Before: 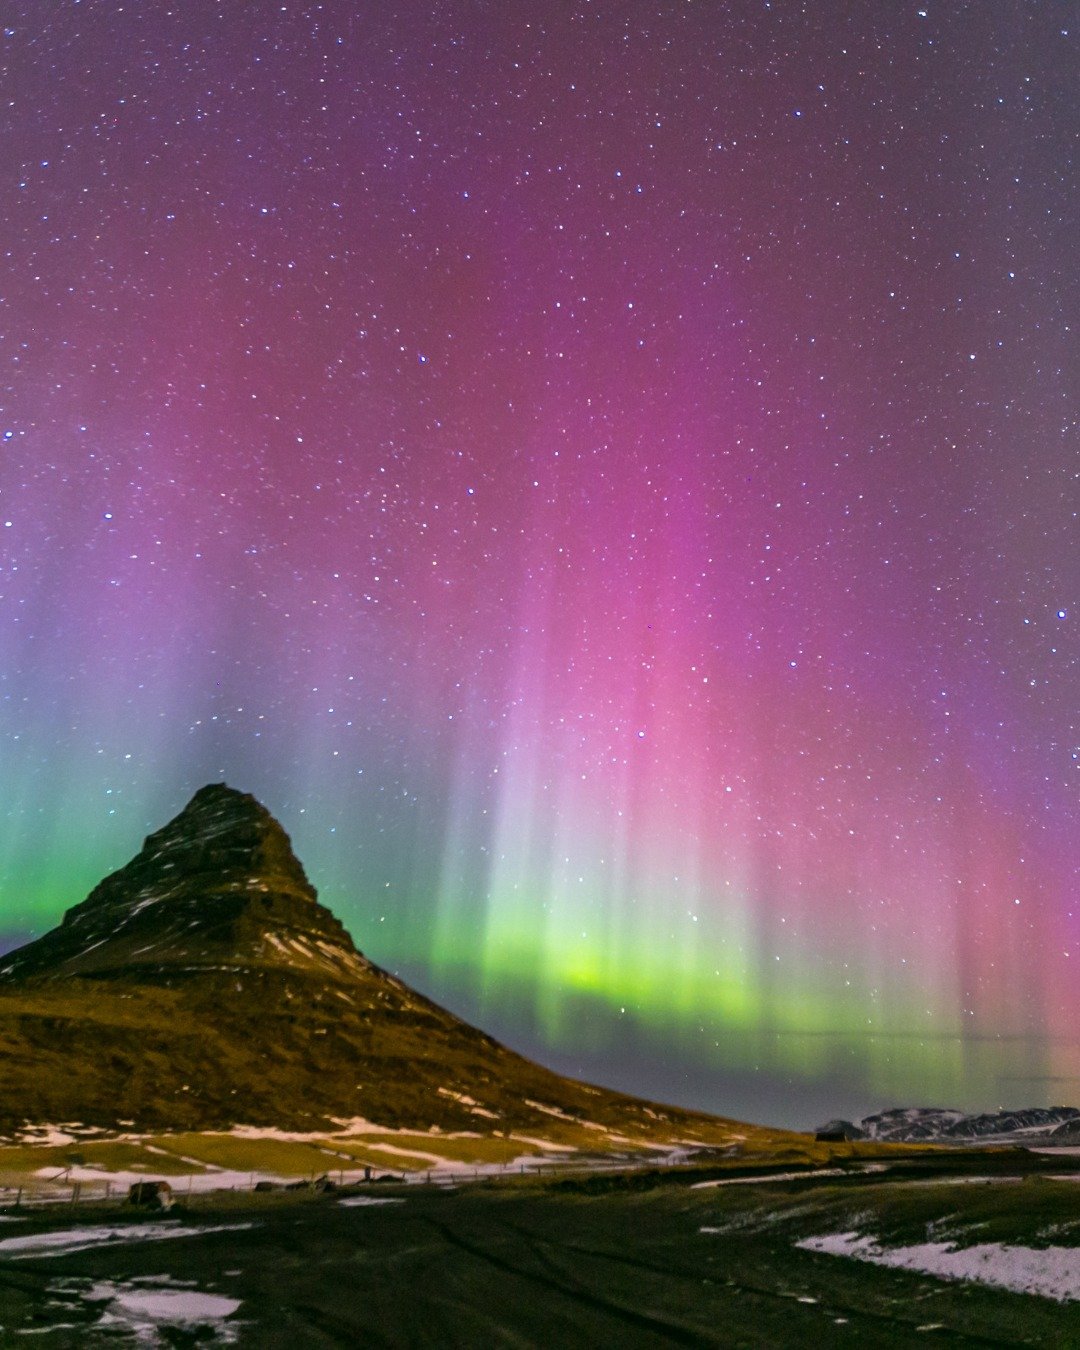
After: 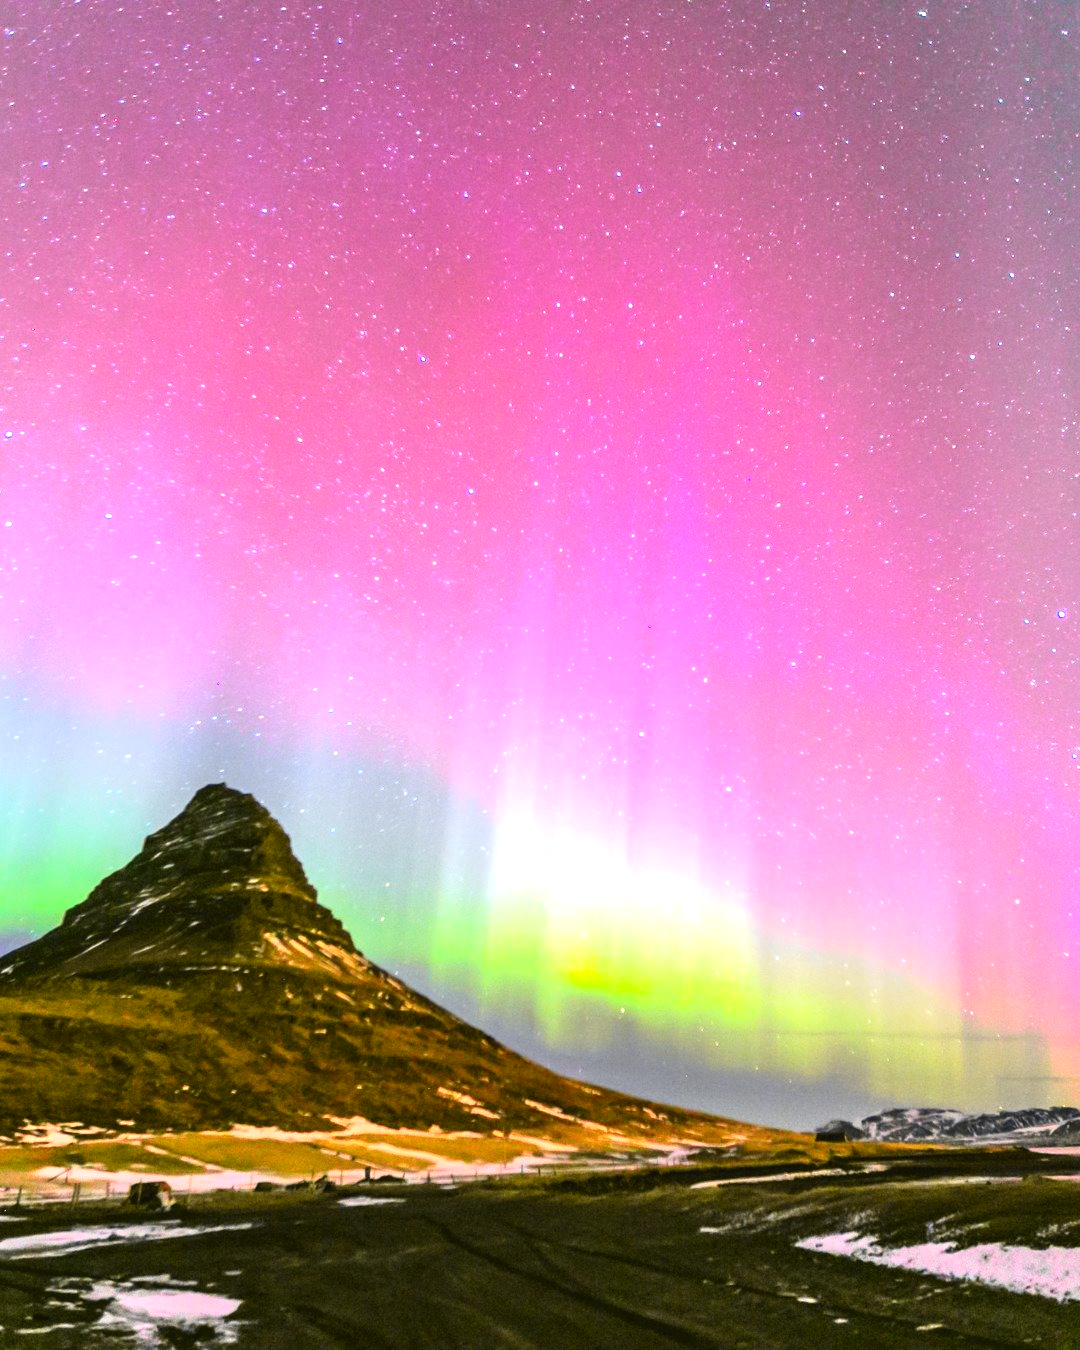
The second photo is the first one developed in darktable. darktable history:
tone curve: curves: ch0 [(0, 0.017) (0.239, 0.277) (0.508, 0.593) (0.826, 0.855) (1, 0.945)]; ch1 [(0, 0) (0.401, 0.42) (0.442, 0.47) (0.492, 0.498) (0.511, 0.504) (0.555, 0.586) (0.681, 0.739) (1, 1)]; ch2 [(0, 0) (0.411, 0.433) (0.5, 0.504) (0.545, 0.574) (1, 1)], color space Lab, independent channels, preserve colors none
tone equalizer: -8 EV -0.417 EV, -7 EV -0.389 EV, -6 EV -0.333 EV, -5 EV -0.222 EV, -3 EV 0.222 EV, -2 EV 0.333 EV, -1 EV 0.389 EV, +0 EV 0.417 EV, edges refinement/feathering 500, mask exposure compensation -1.57 EV, preserve details no
exposure: black level correction 0, exposure 1.1 EV, compensate exposure bias true, compensate highlight preservation false
